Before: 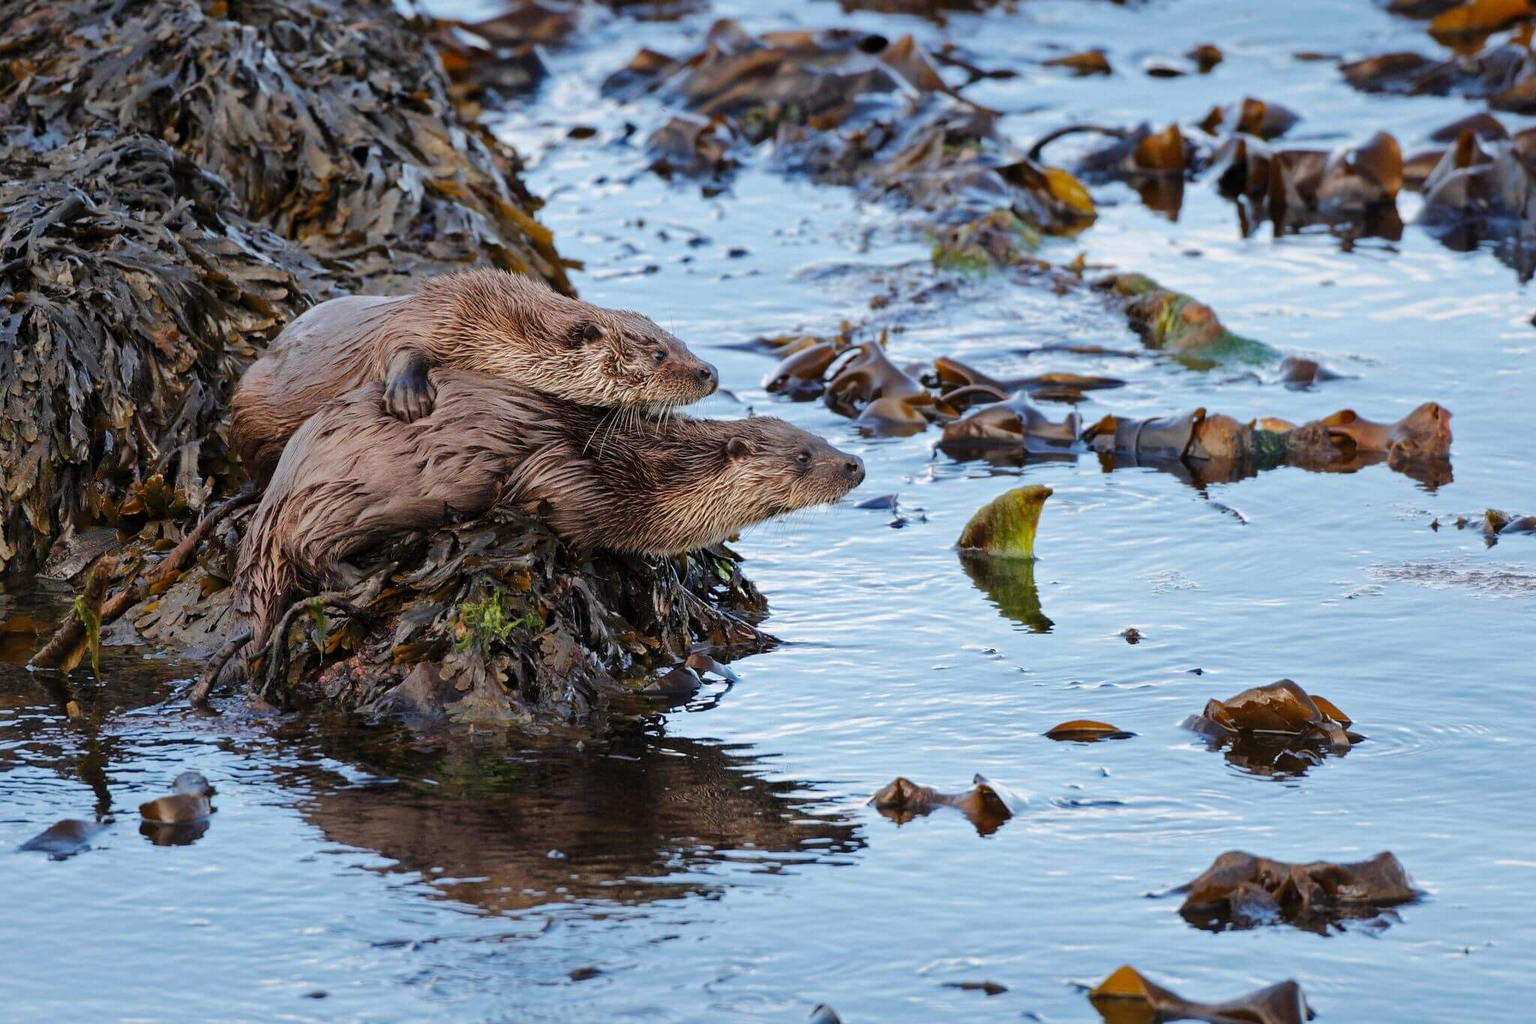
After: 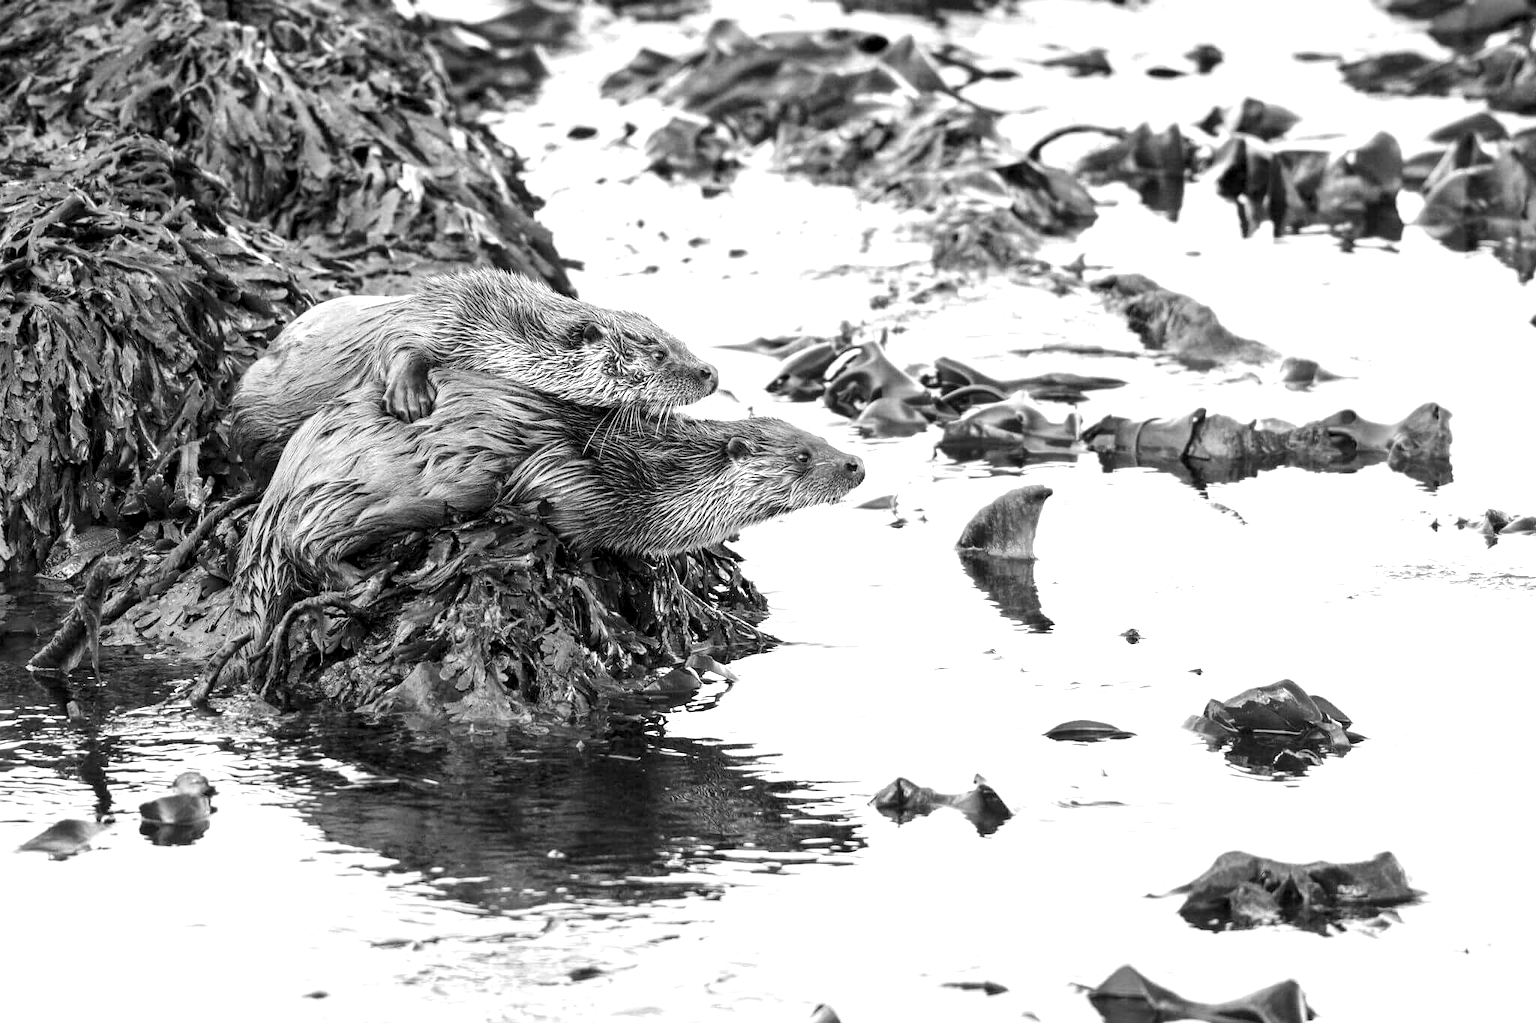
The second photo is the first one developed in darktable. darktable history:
color calibration: output gray [0.253, 0.26, 0.487, 0], gray › normalize channels true, illuminant same as pipeline (D50), adaptation XYZ, x 0.346, y 0.359, gamut compression 0
exposure: black level correction 0, exposure 1.4 EV, compensate highlight preservation false
local contrast: shadows 94%
